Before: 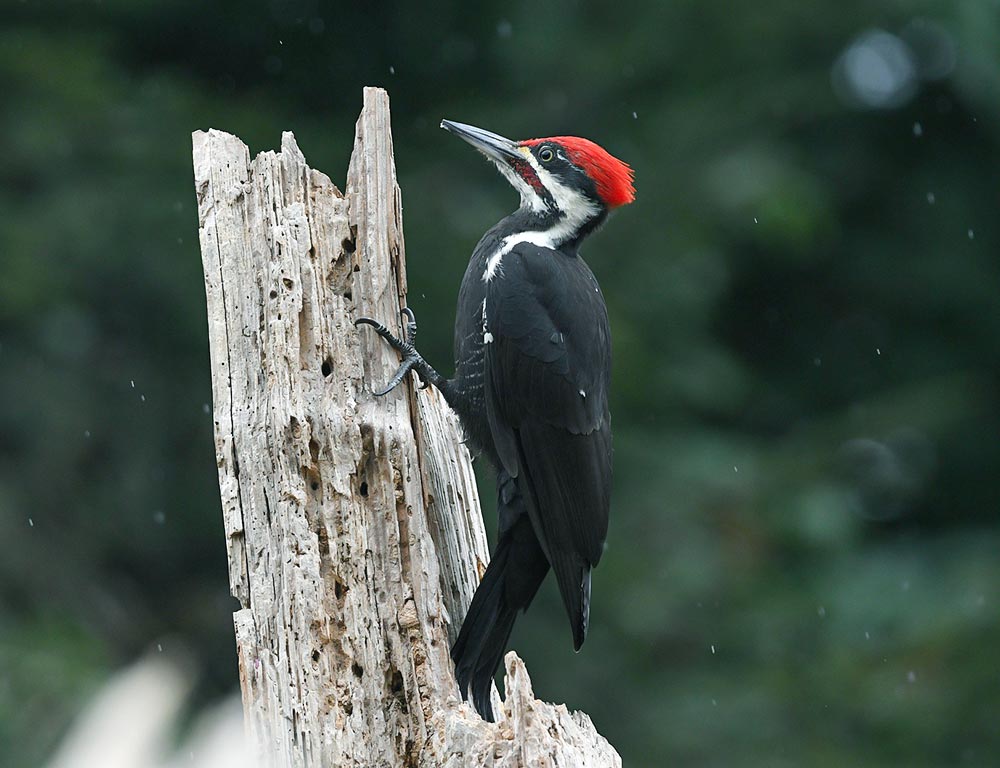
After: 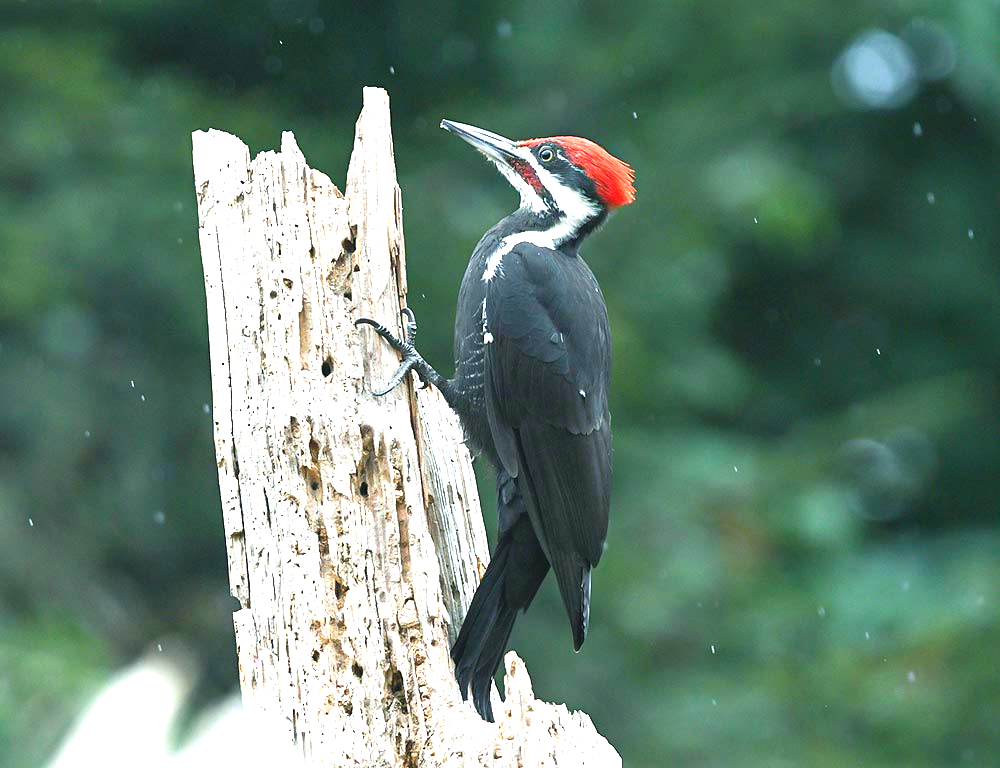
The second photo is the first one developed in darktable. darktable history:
exposure: black level correction 0, exposure 1.485 EV, compensate highlight preservation false
velvia: on, module defaults
